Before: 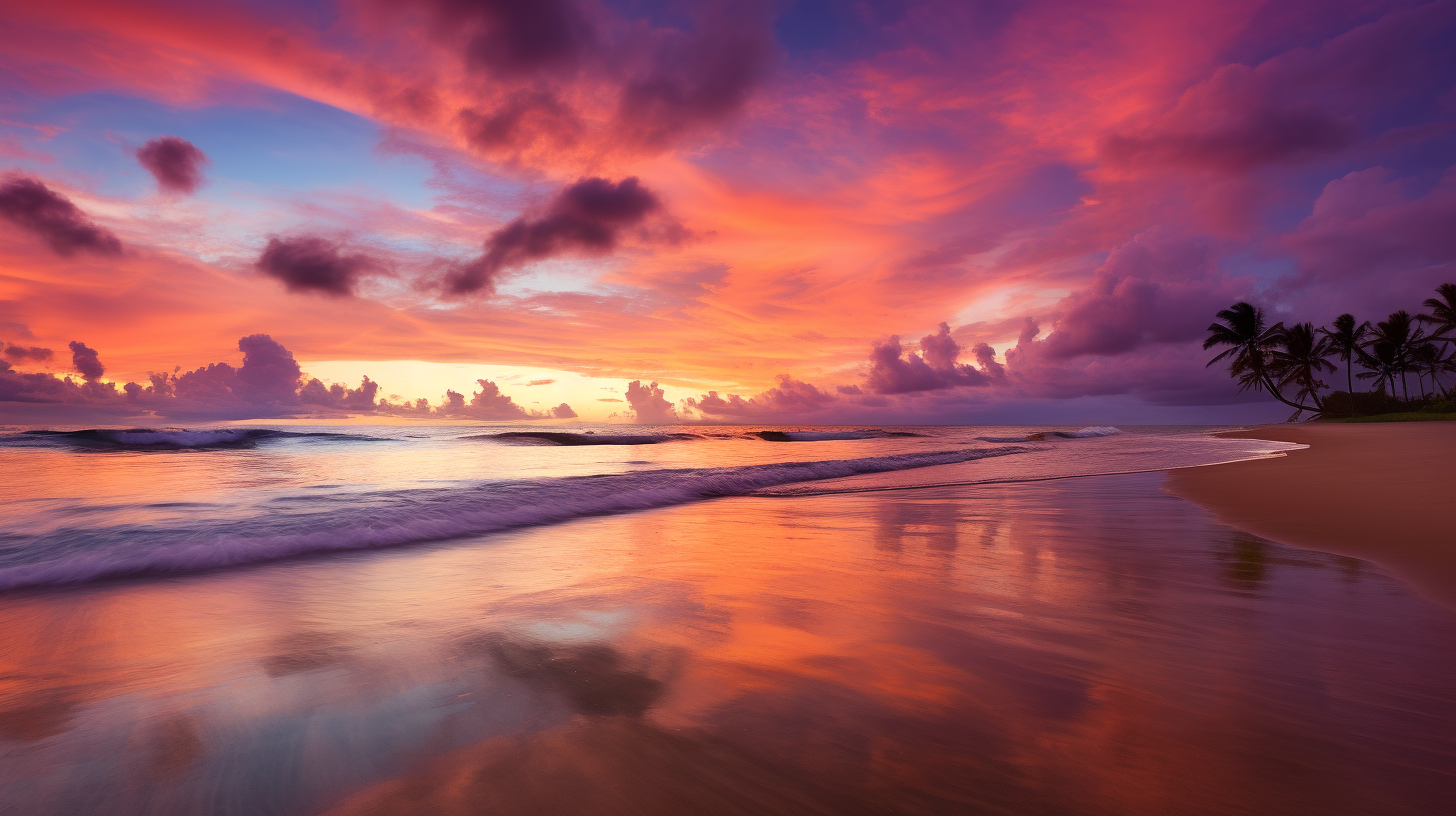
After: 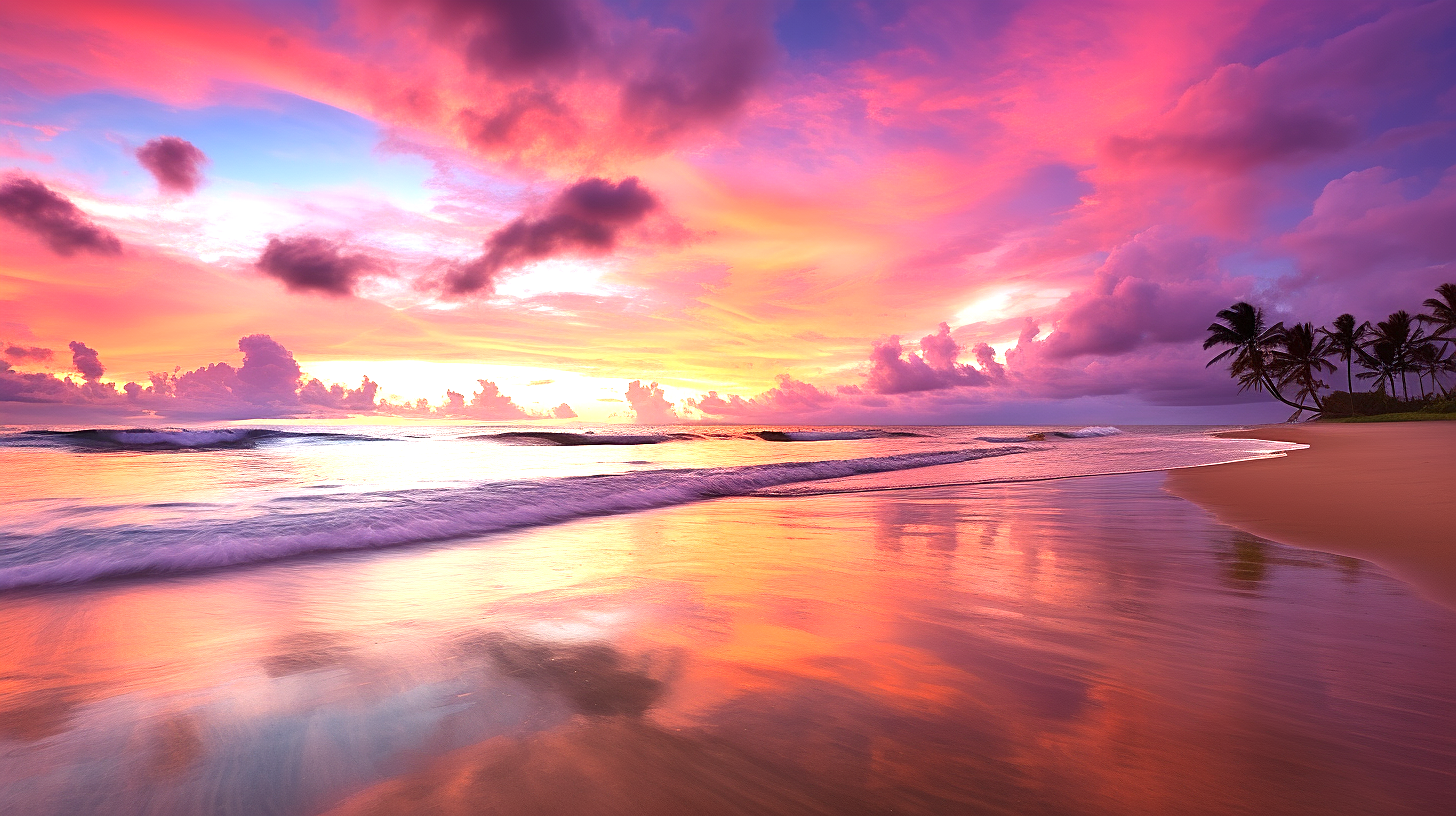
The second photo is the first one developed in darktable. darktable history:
sharpen: on, module defaults
exposure: exposure 1.141 EV, compensate highlight preservation false
